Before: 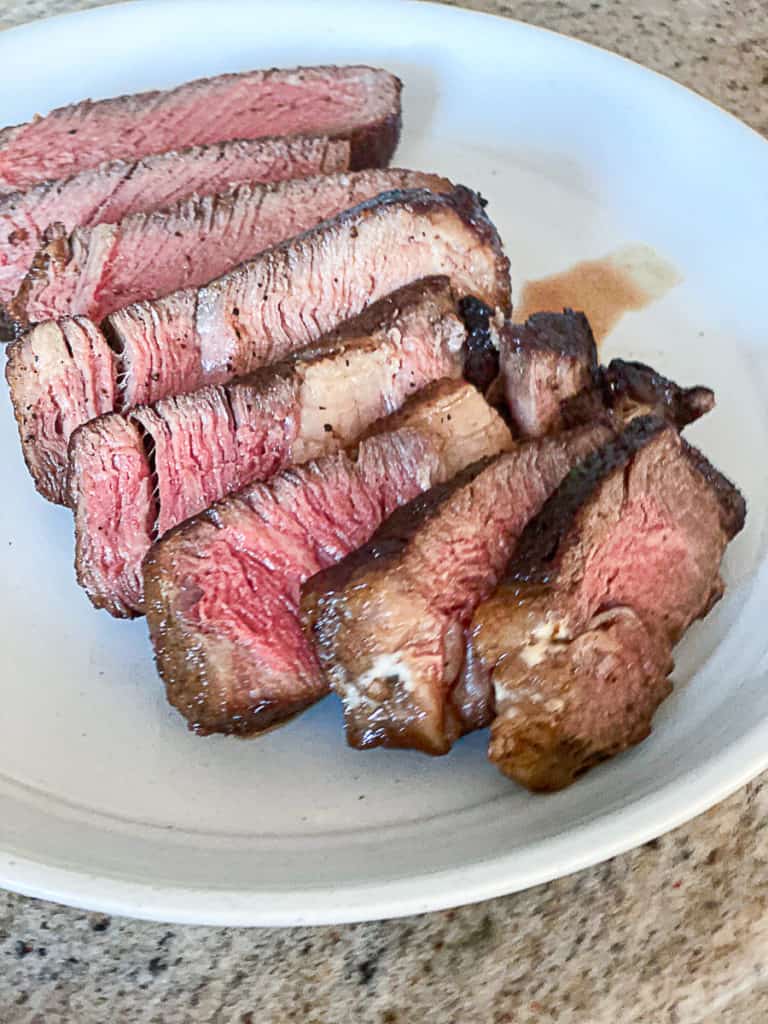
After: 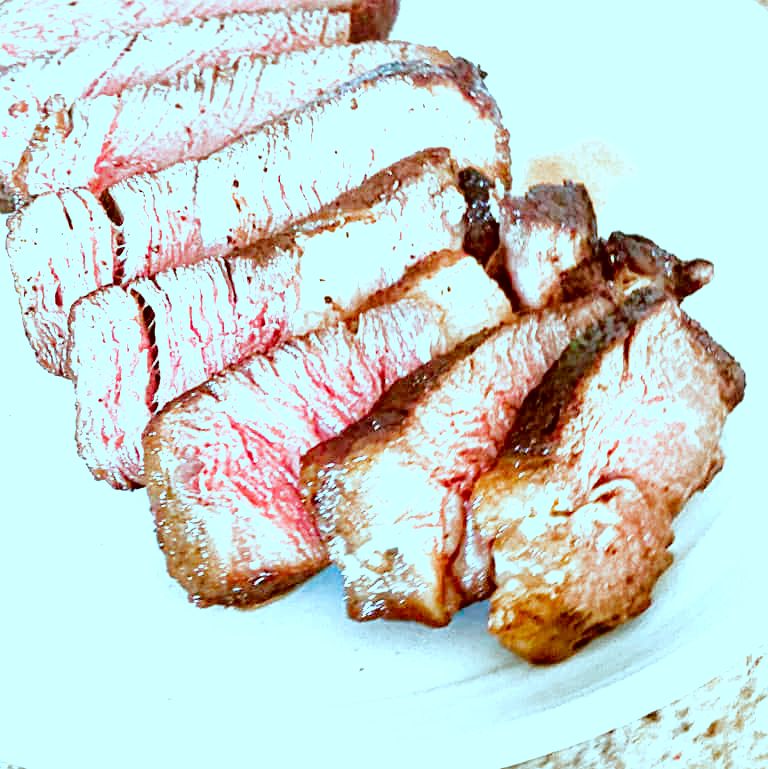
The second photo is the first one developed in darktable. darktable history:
color correction: highlights a* -15.09, highlights b* -16.25, shadows a* 10.43, shadows b* 29.92
exposure: black level correction 0, exposure 1.701 EV, compensate highlight preservation false
shadows and highlights: shadows 9.22, white point adjustment 0.854, highlights -38.48
crop and rotate: top 12.547%, bottom 12.266%
filmic rgb: black relative exposure -8 EV, white relative exposure 4.01 EV, hardness 4.21, contrast 1.37, add noise in highlights 0.001, preserve chrominance no, color science v3 (2019), use custom middle-gray values true, contrast in highlights soft
